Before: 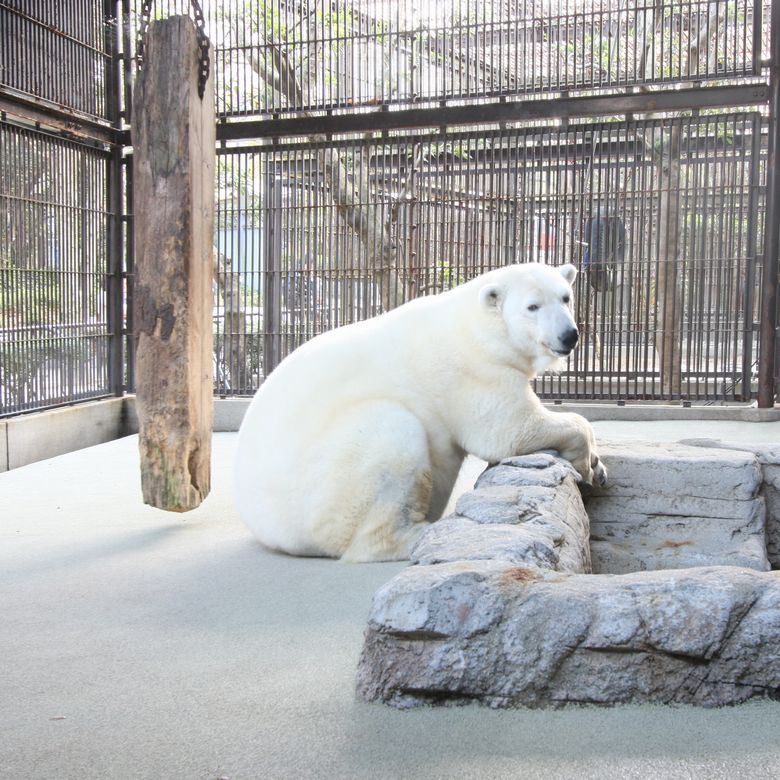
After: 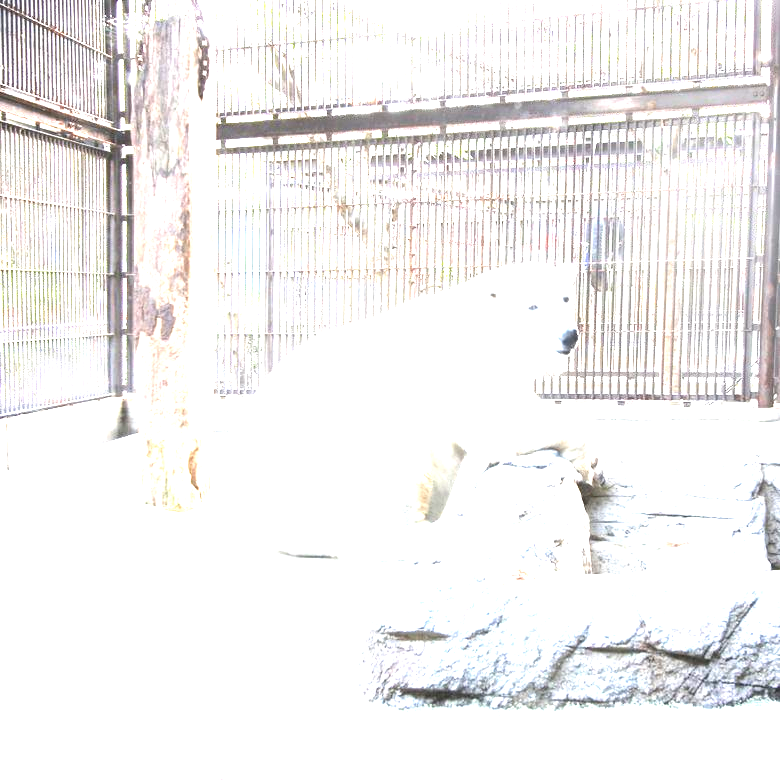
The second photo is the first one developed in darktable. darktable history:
exposure: black level correction 0, exposure 2.396 EV, compensate highlight preservation false
